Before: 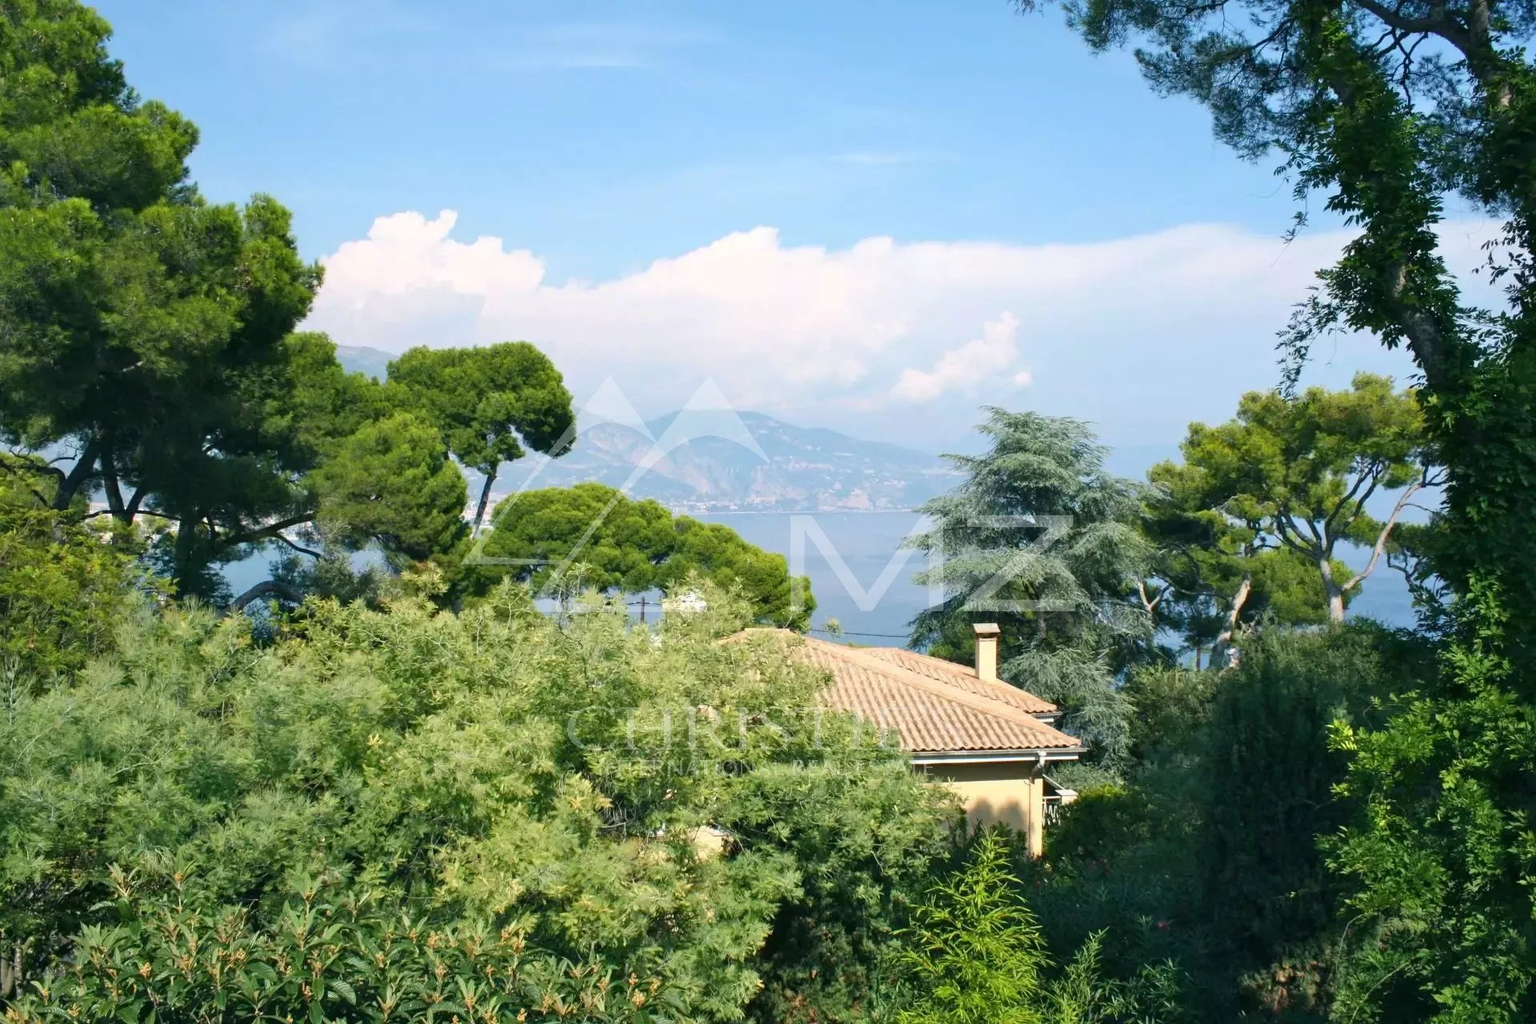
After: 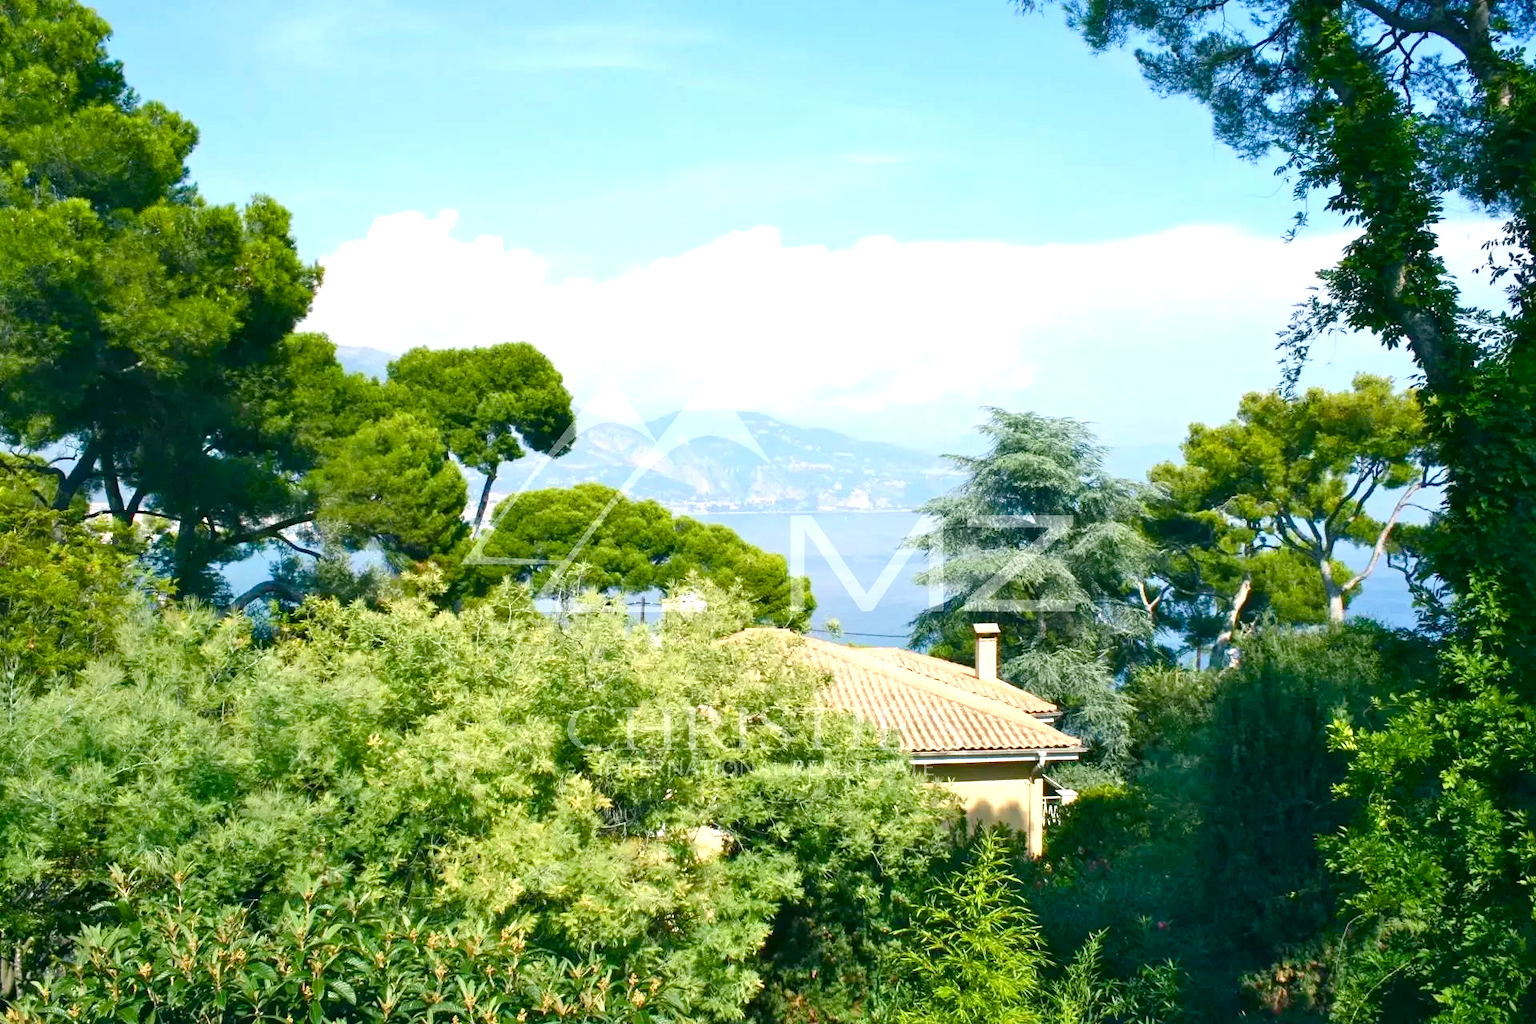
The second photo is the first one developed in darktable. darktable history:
exposure: exposure 0.602 EV, compensate exposure bias true, compensate highlight preservation false
color balance rgb: shadows lift › luminance -9.127%, perceptual saturation grading › global saturation 20%, perceptual saturation grading › highlights -24.935%, perceptual saturation grading › shadows 49.884%, global vibrance 20%
